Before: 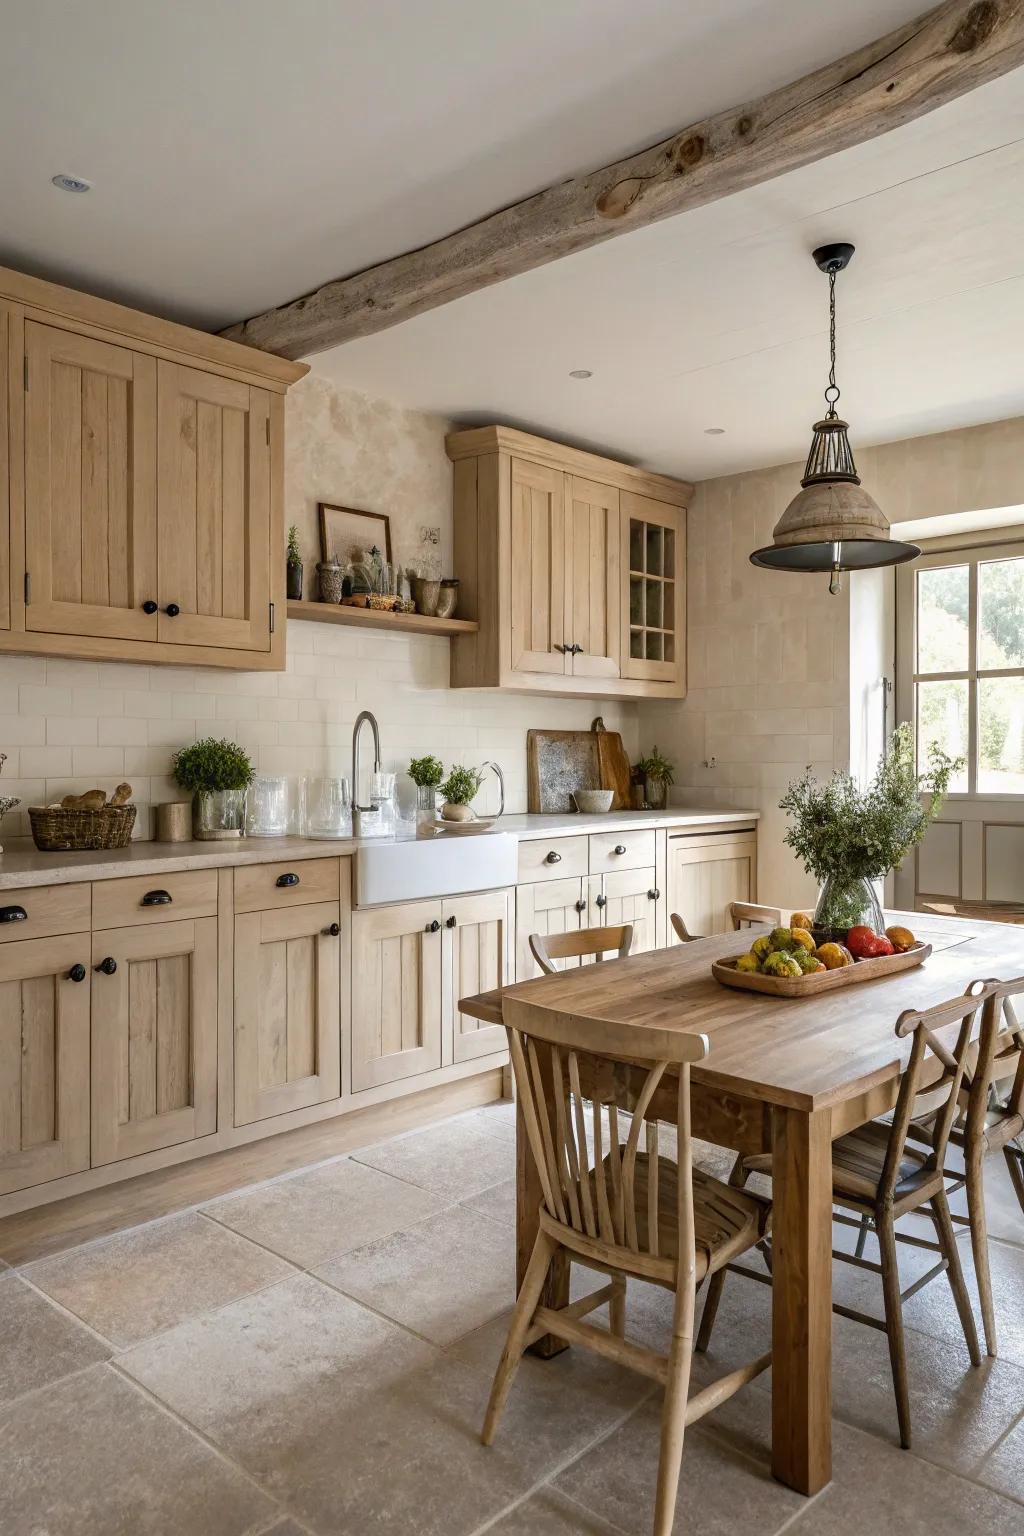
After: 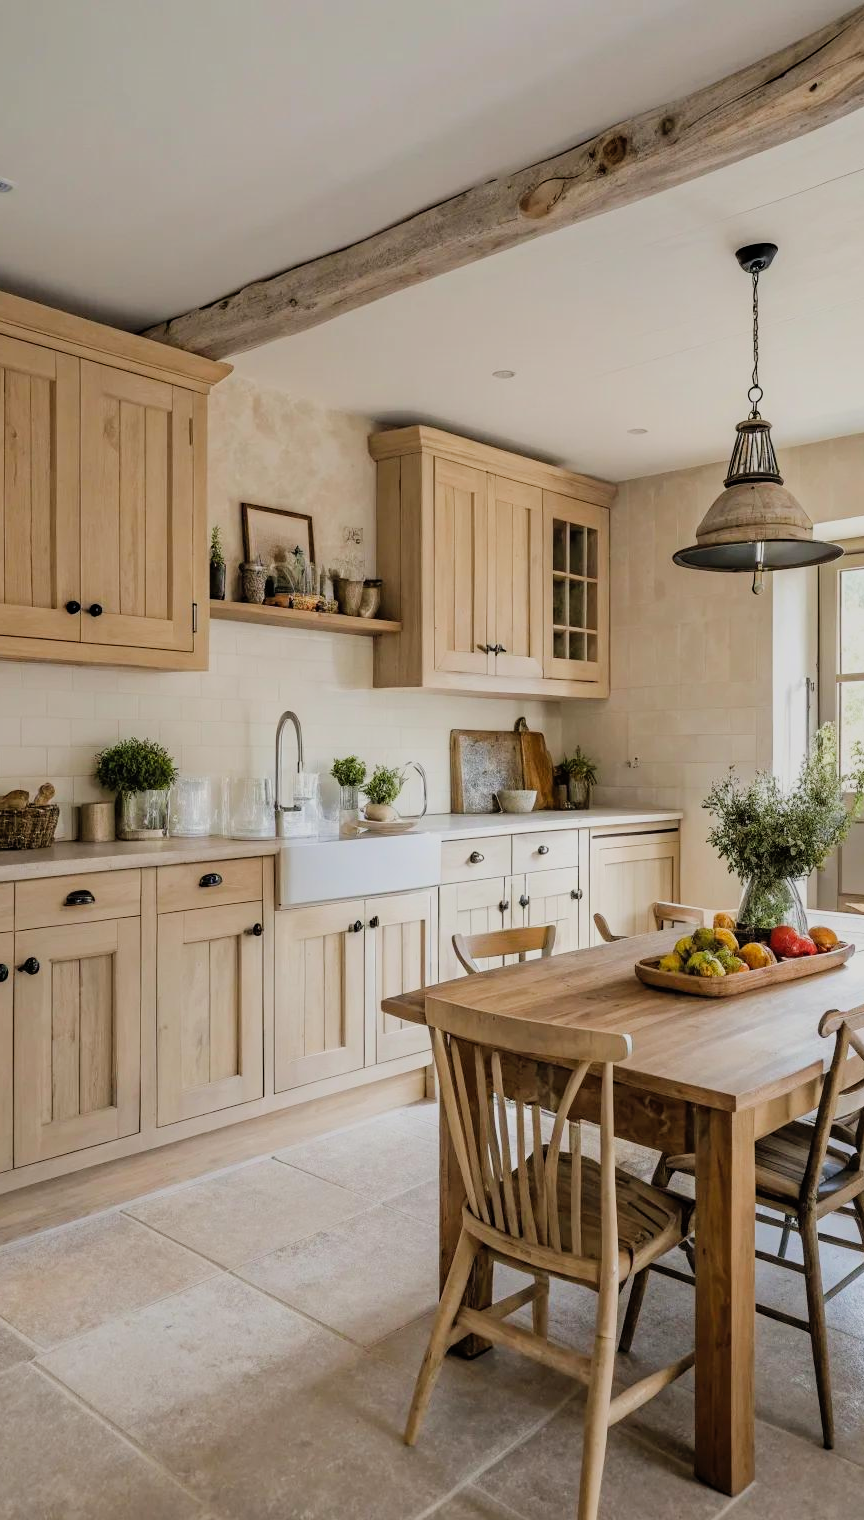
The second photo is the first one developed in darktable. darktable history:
contrast brightness saturation: contrast 0.03, brightness 0.06, saturation 0.13
crop: left 7.598%, right 7.873%
filmic rgb: black relative exposure -7.65 EV, white relative exposure 4.56 EV, hardness 3.61
